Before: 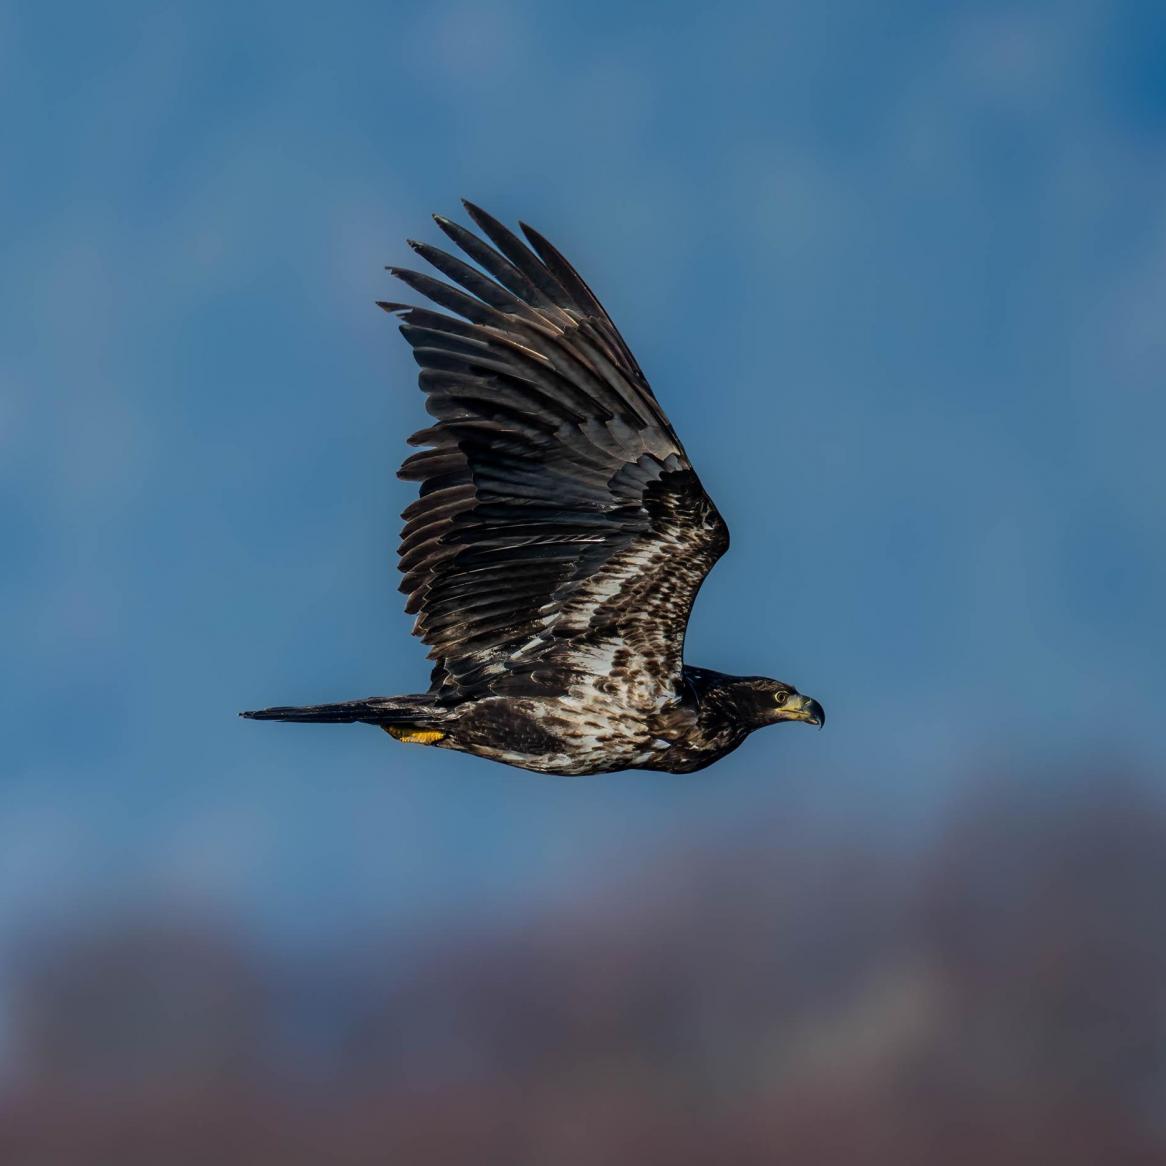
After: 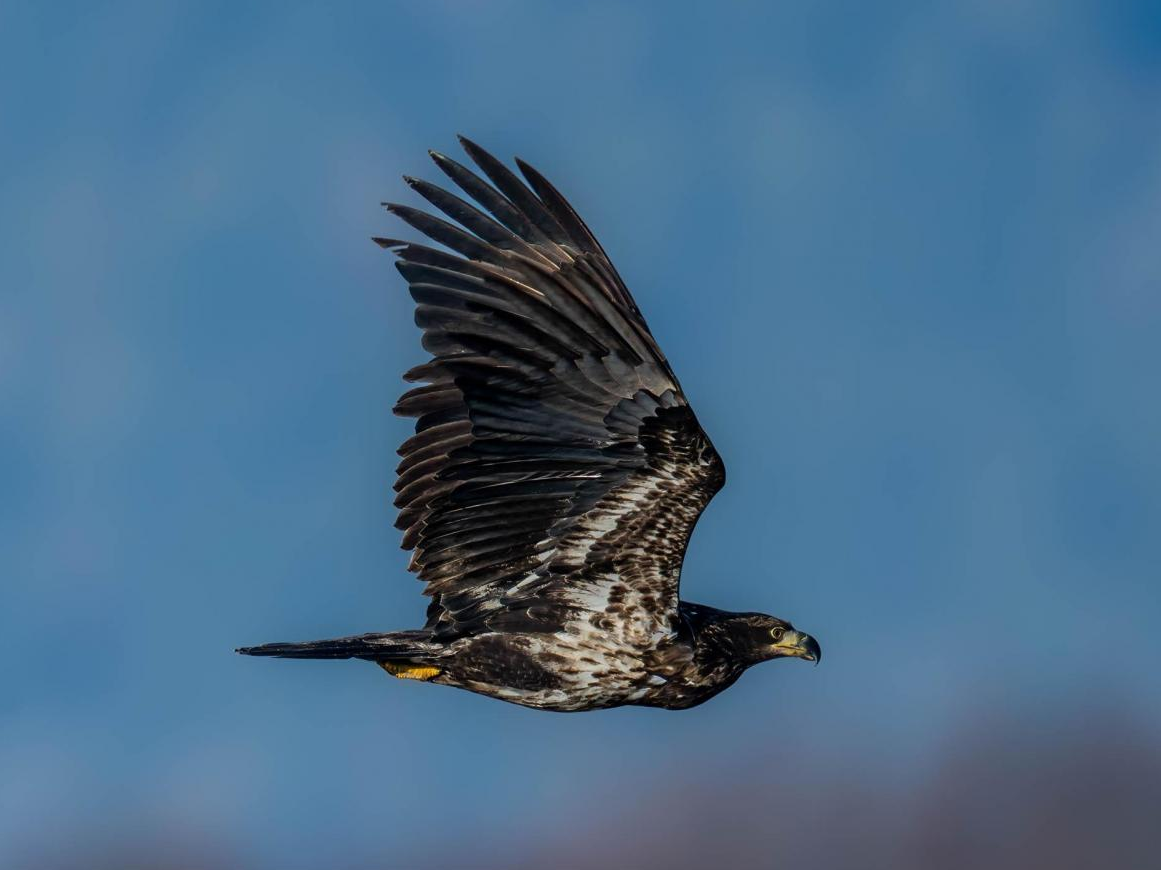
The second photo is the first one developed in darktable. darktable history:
crop: left 0.377%, top 5.506%, bottom 19.87%
